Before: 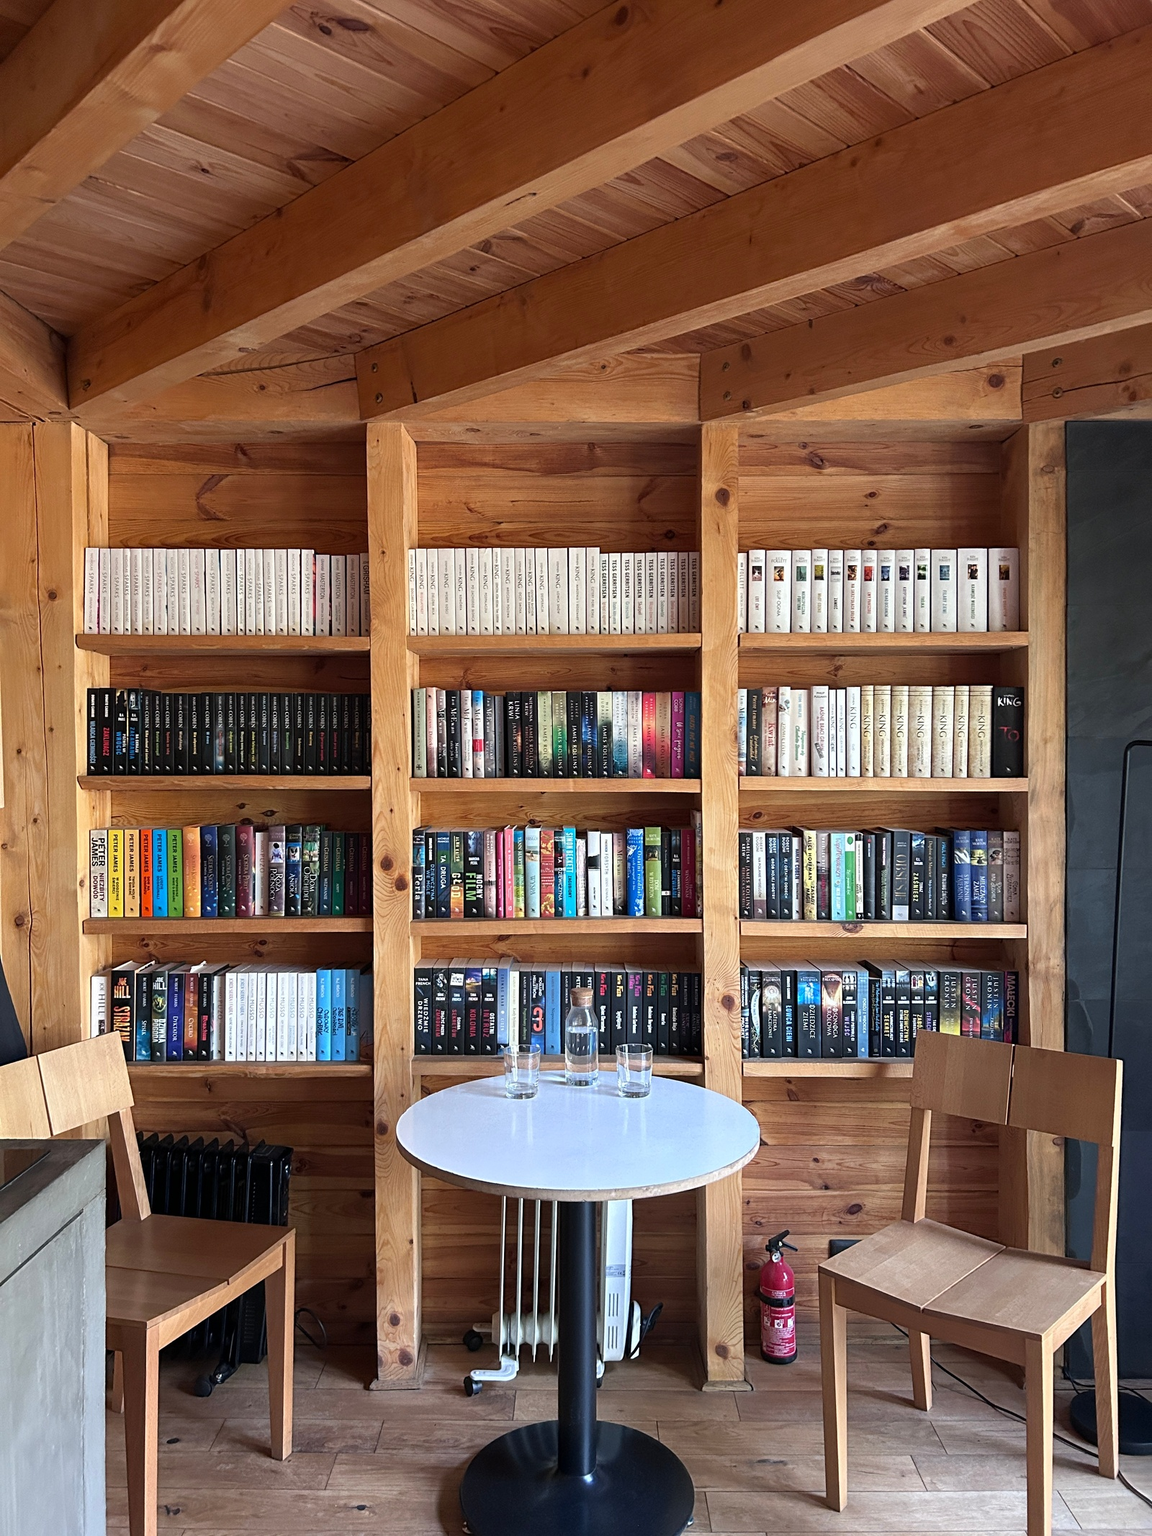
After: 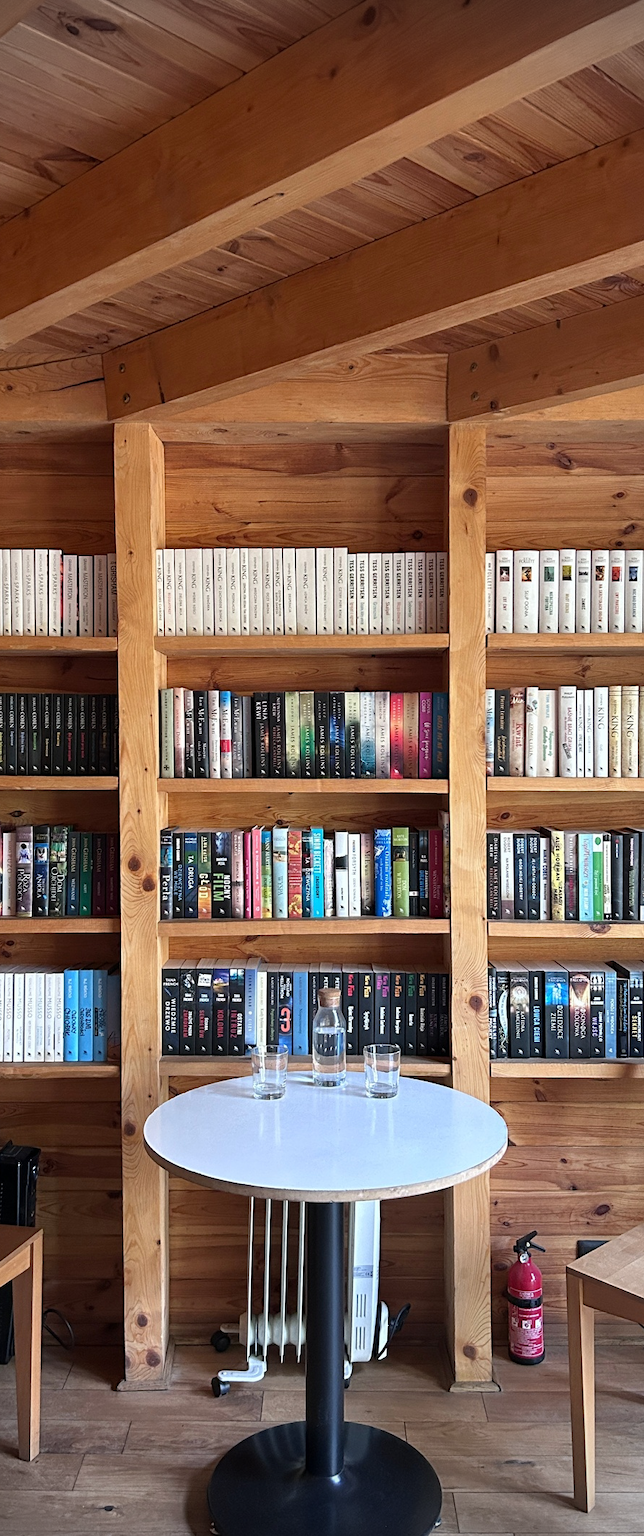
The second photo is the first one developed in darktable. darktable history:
vignetting: fall-off start 87.61%, fall-off radius 25.07%
crop: left 21.95%, right 22.089%, bottom 0.009%
base curve: preserve colors none
